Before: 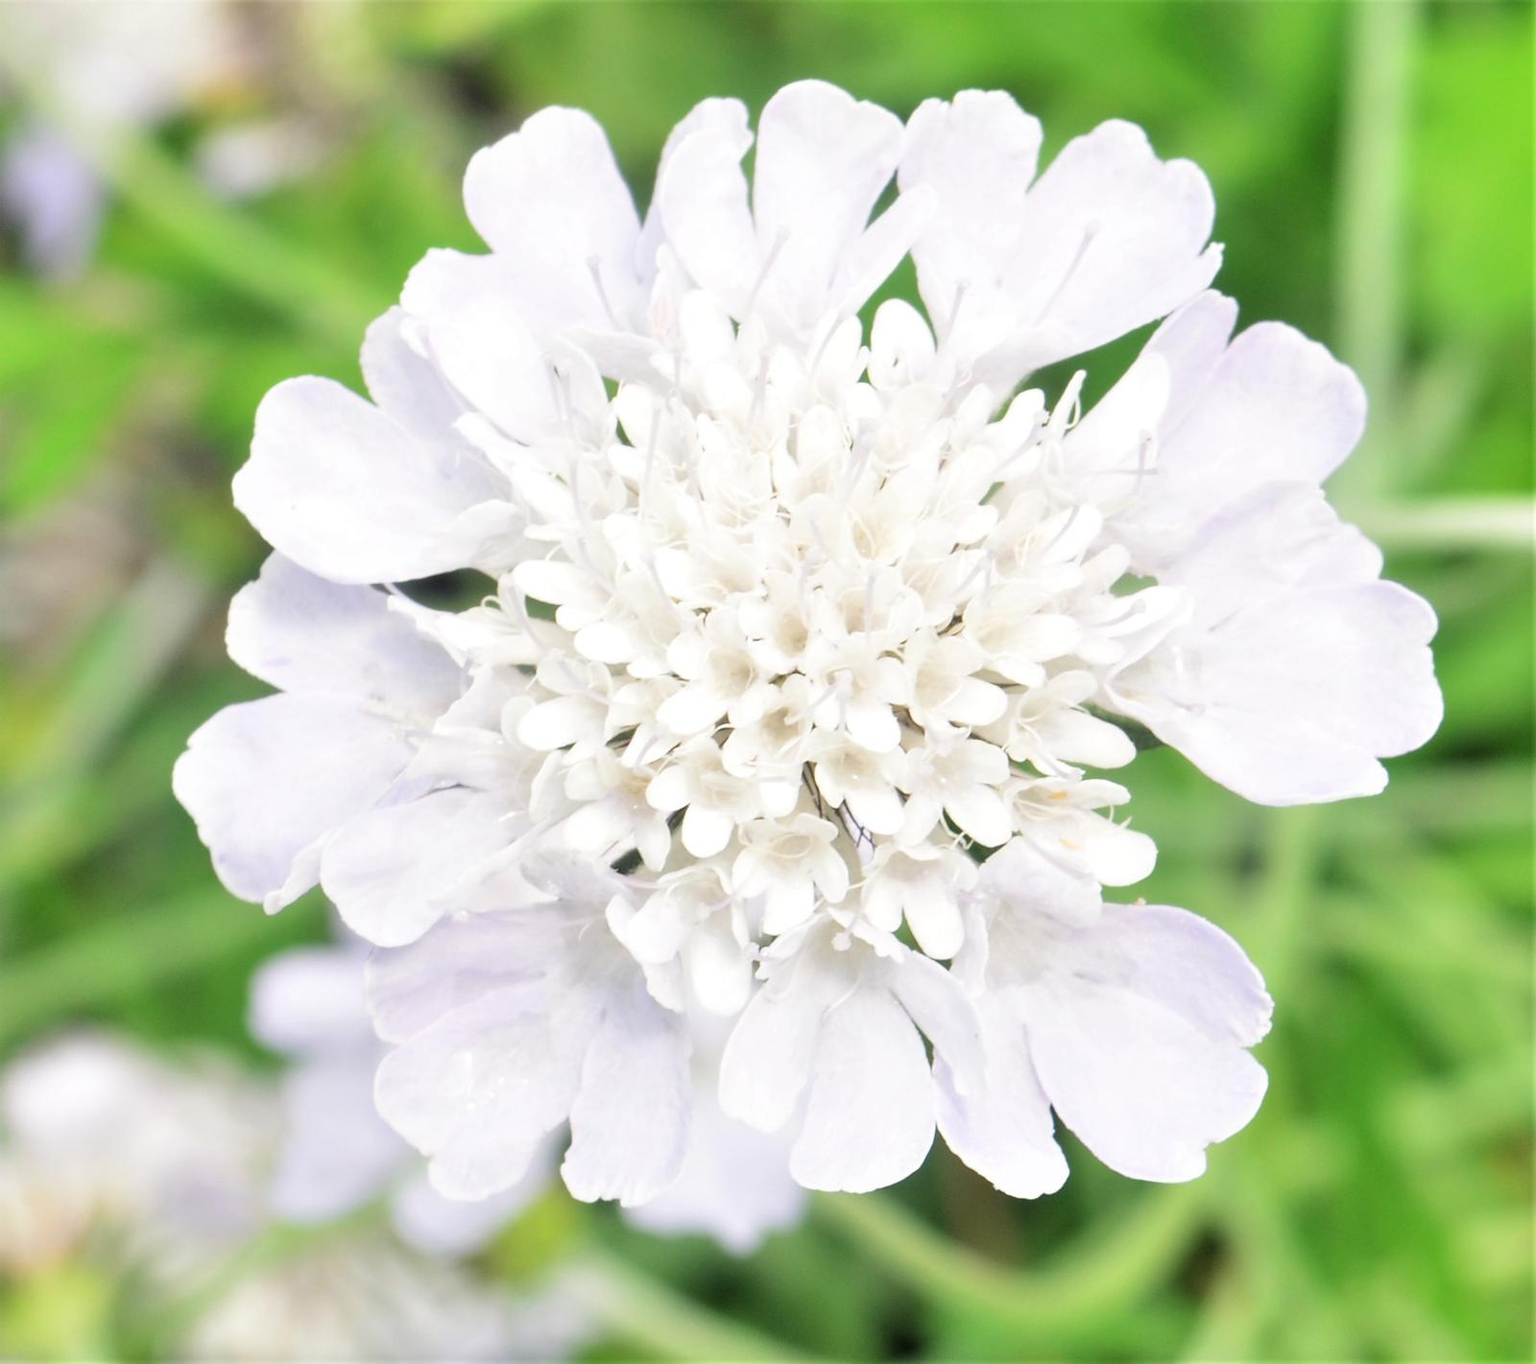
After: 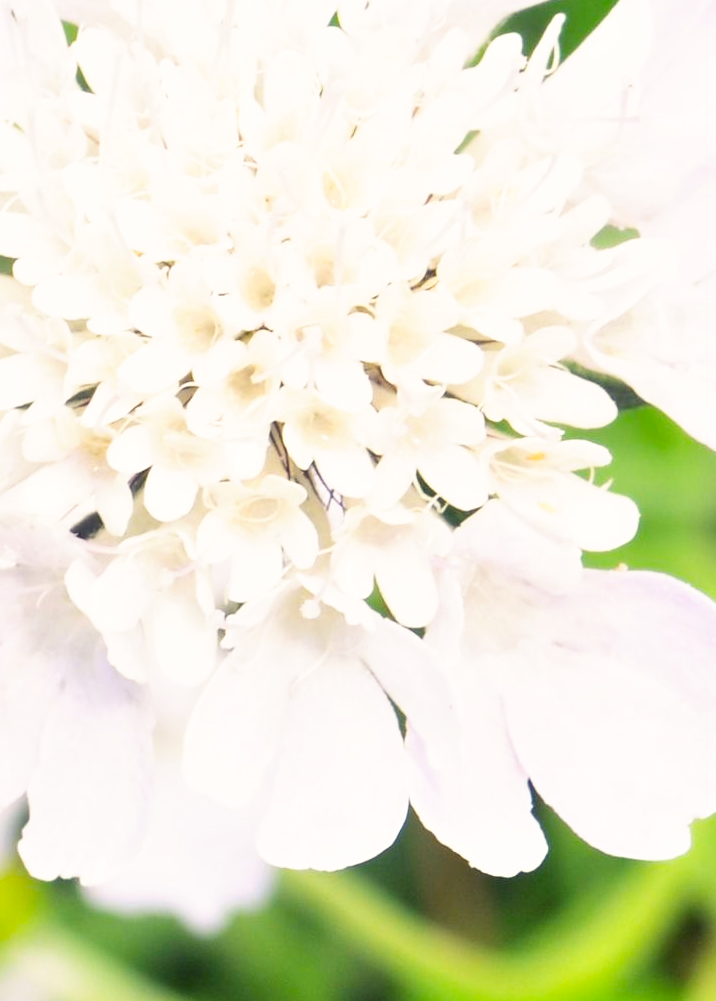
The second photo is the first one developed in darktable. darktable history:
color balance rgb: shadows lift › luminance -21.969%, shadows lift › chroma 8.687%, shadows lift › hue 283.68°, highlights gain › chroma 2.066%, highlights gain › hue 63.45°, perceptual saturation grading › global saturation 30.283%
crop: left 35.436%, top 26.198%, right 19.773%, bottom 3.356%
base curve: curves: ch0 [(0, 0) (0.688, 0.865) (1, 1)], preserve colors none
tone equalizer: mask exposure compensation -0.497 EV
